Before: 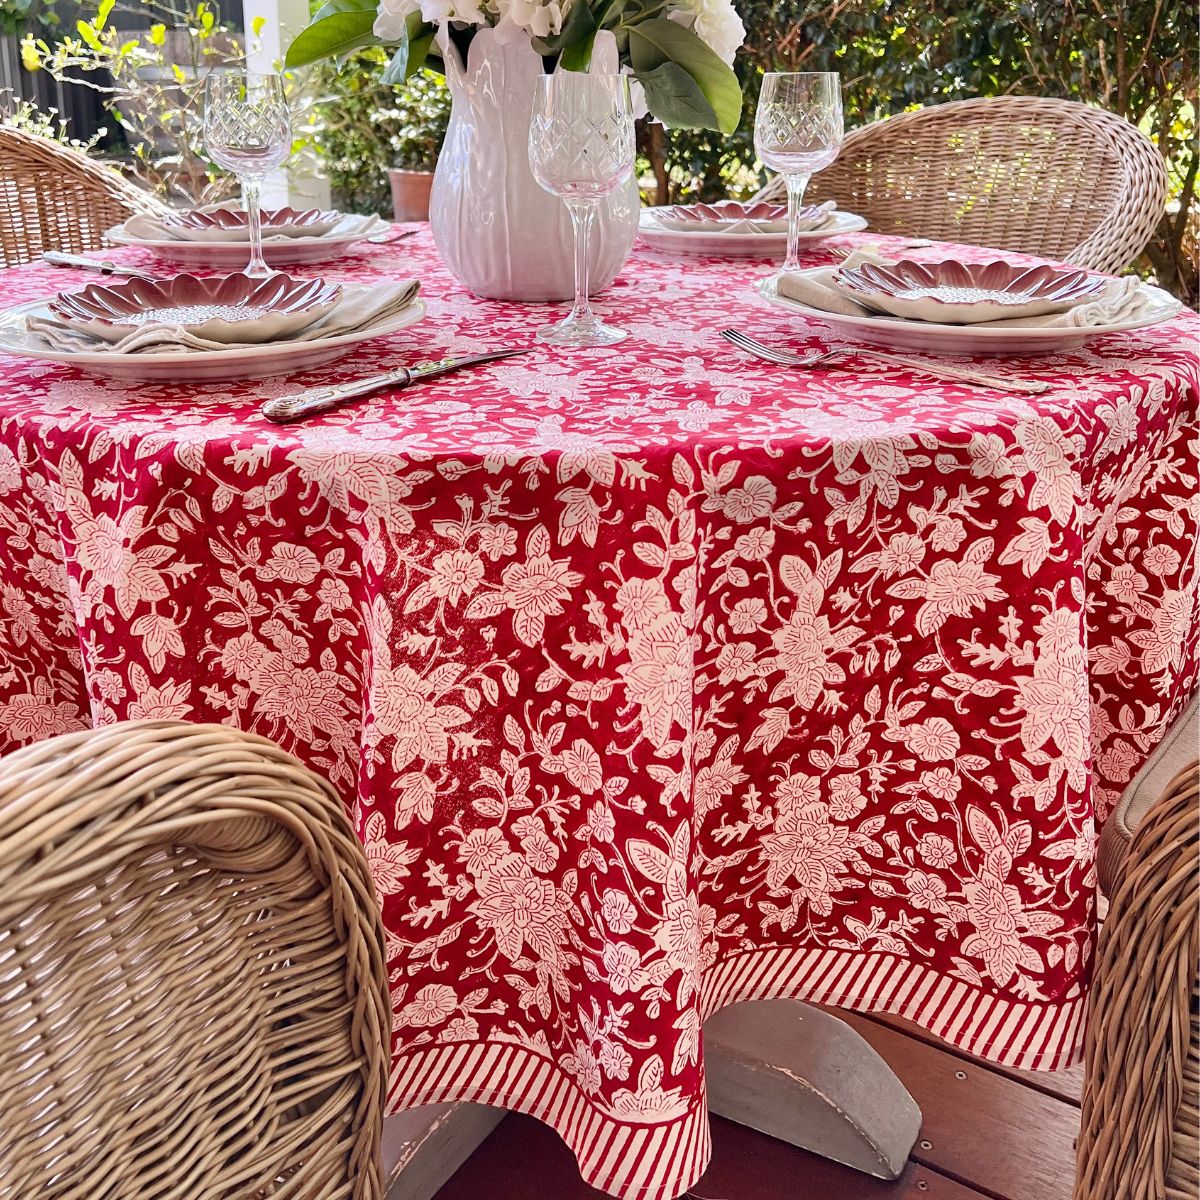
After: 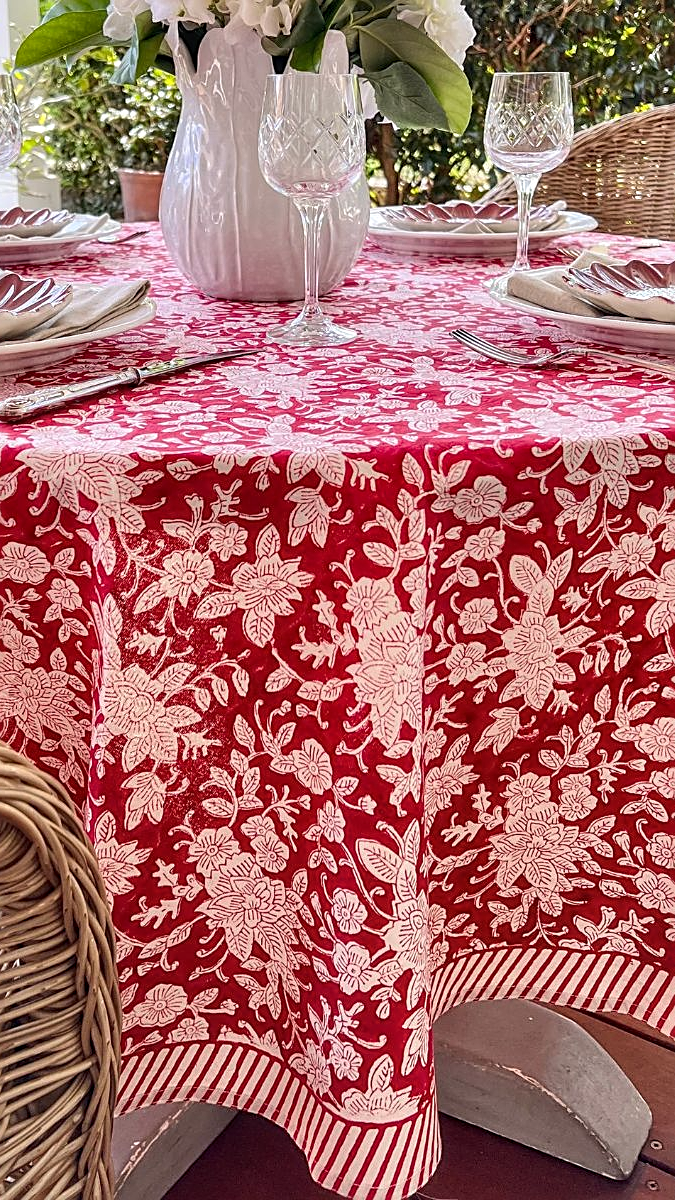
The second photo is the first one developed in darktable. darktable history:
crop and rotate: left 22.516%, right 21.234%
sharpen: on, module defaults
local contrast: on, module defaults
